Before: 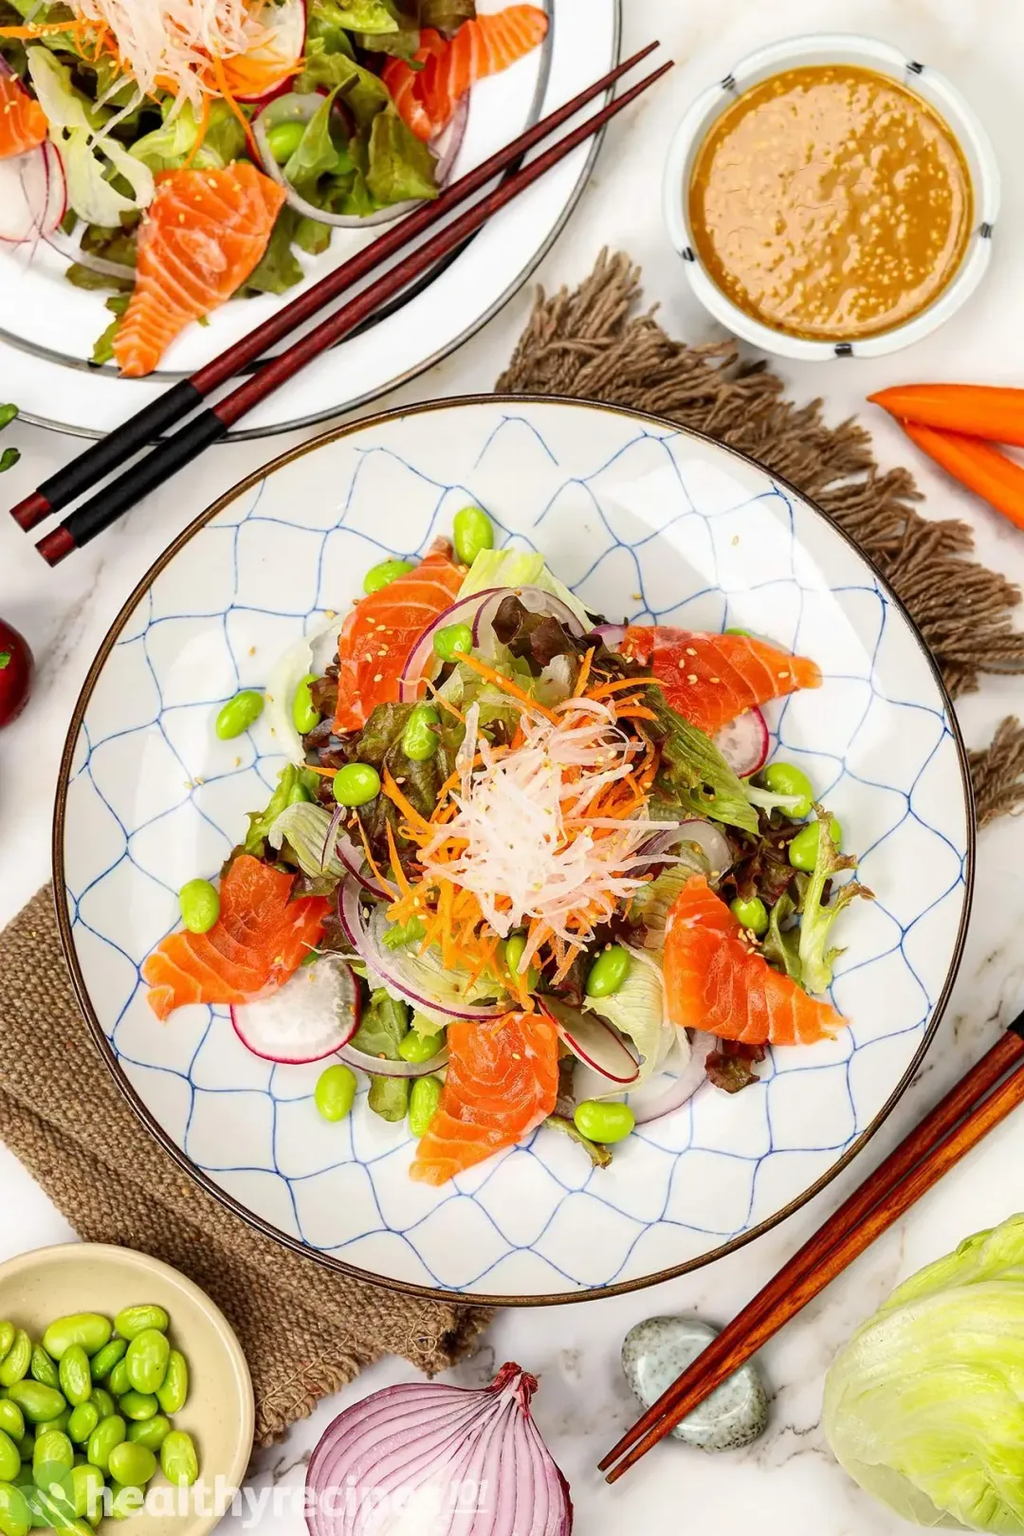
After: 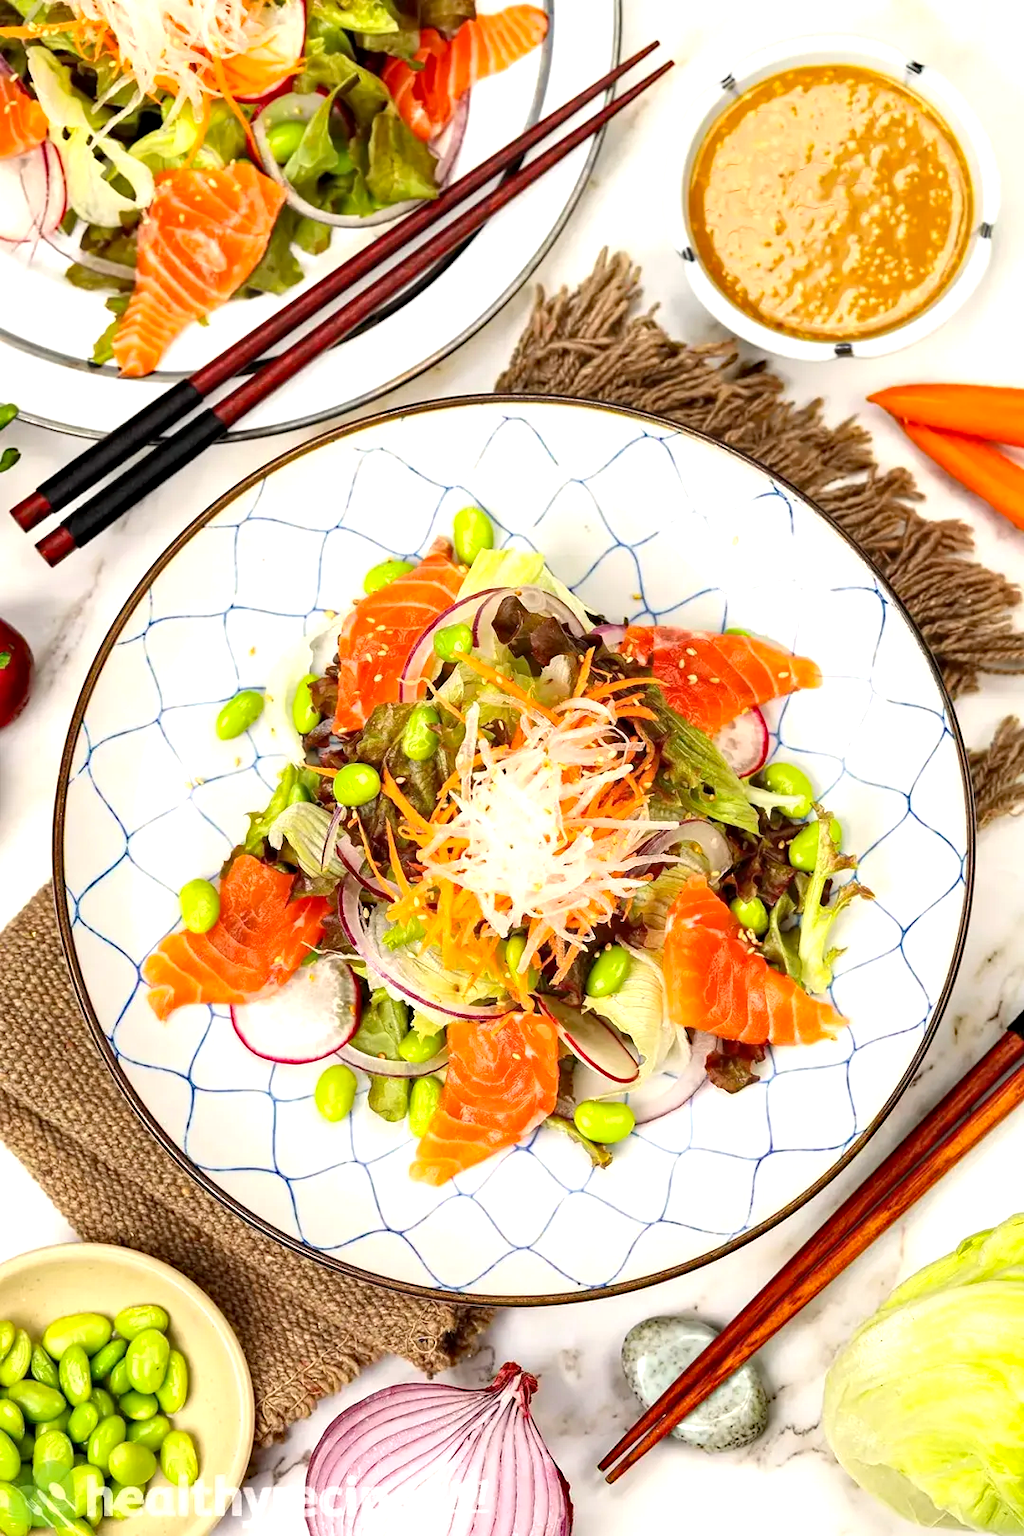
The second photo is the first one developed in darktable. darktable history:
white balance: red 1.009, blue 0.985
exposure: black level correction 0.001, exposure 0.5 EV, compensate exposure bias true, compensate highlight preservation false
haze removal: strength 0.29, distance 0.25, compatibility mode true, adaptive false
